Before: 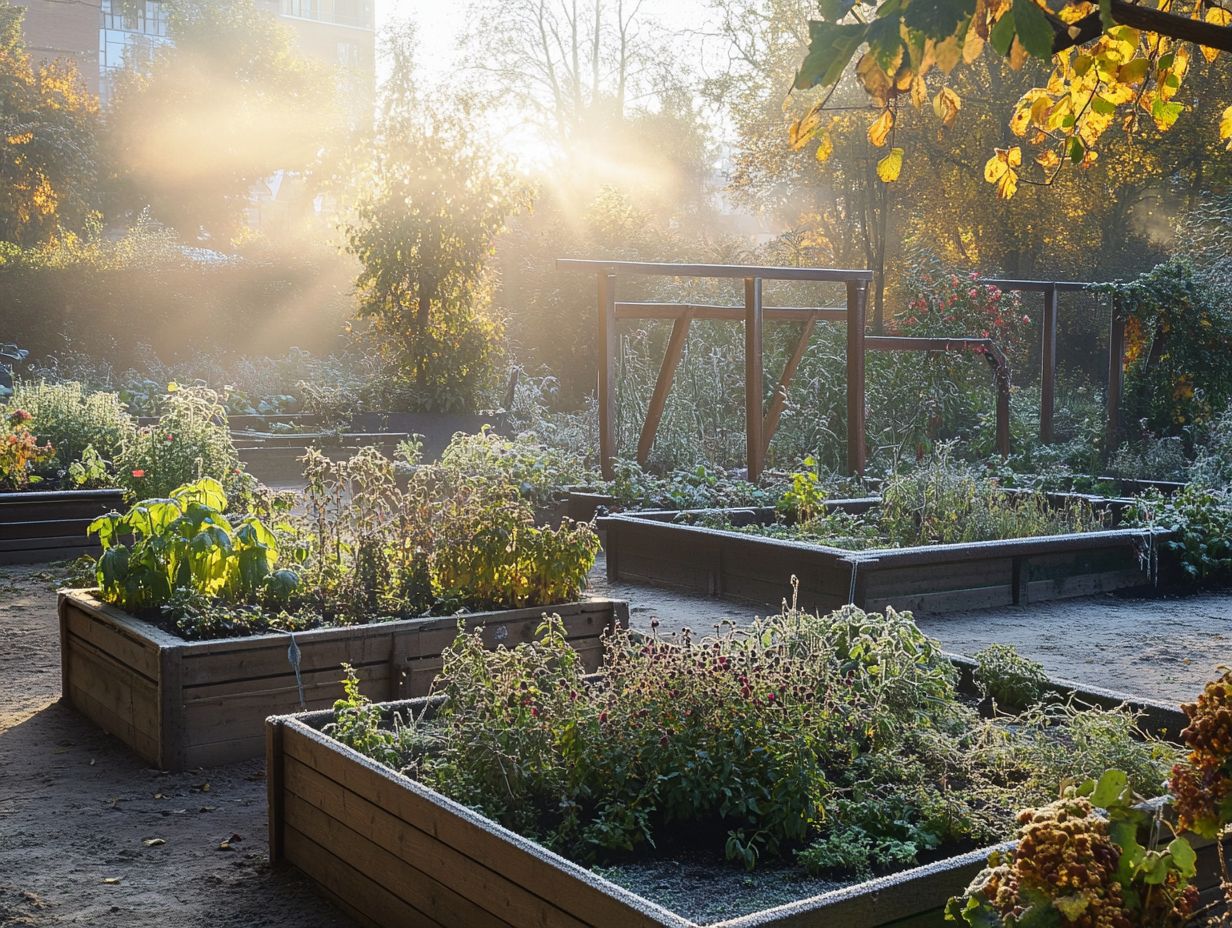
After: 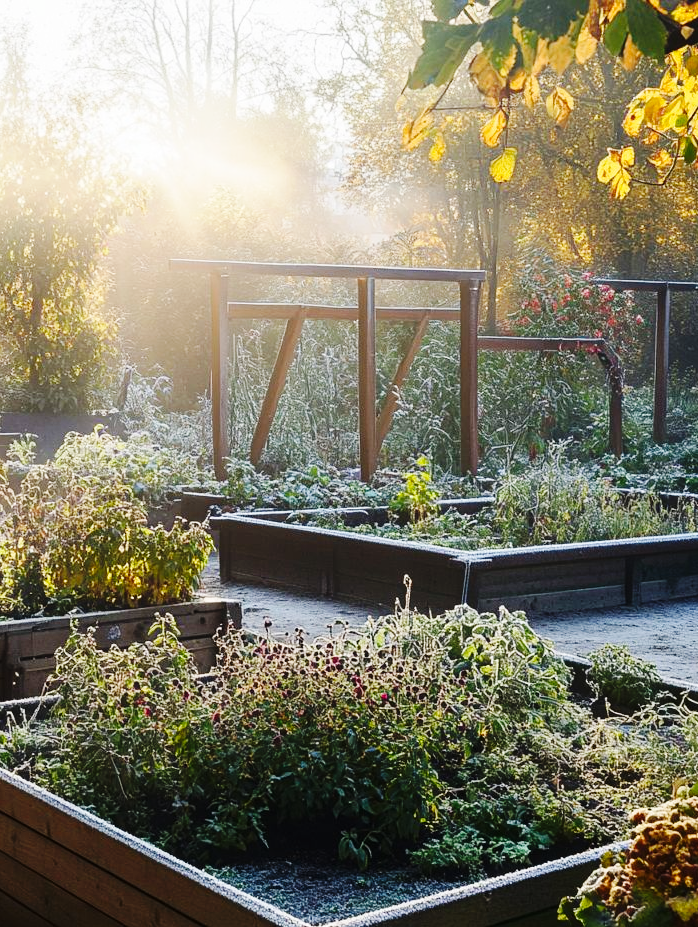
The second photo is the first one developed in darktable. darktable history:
crop: left 31.458%, top 0%, right 11.876%
base curve: curves: ch0 [(0, 0) (0.036, 0.025) (0.121, 0.166) (0.206, 0.329) (0.605, 0.79) (1, 1)], preserve colors none
